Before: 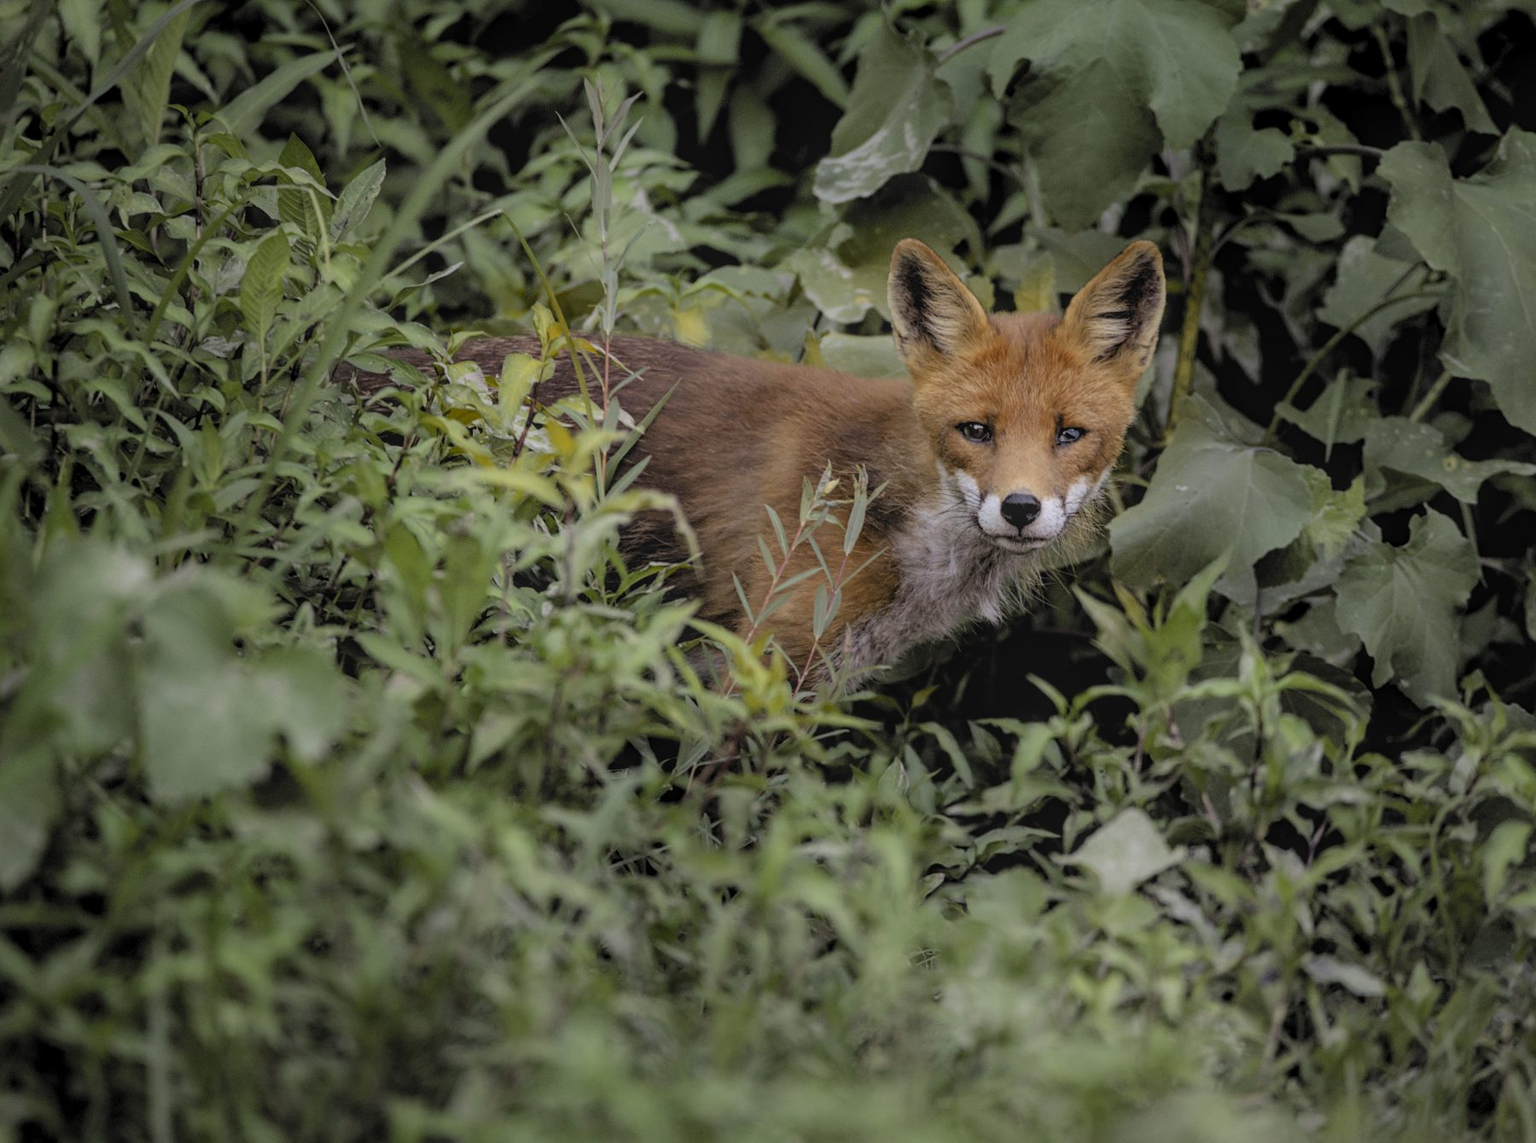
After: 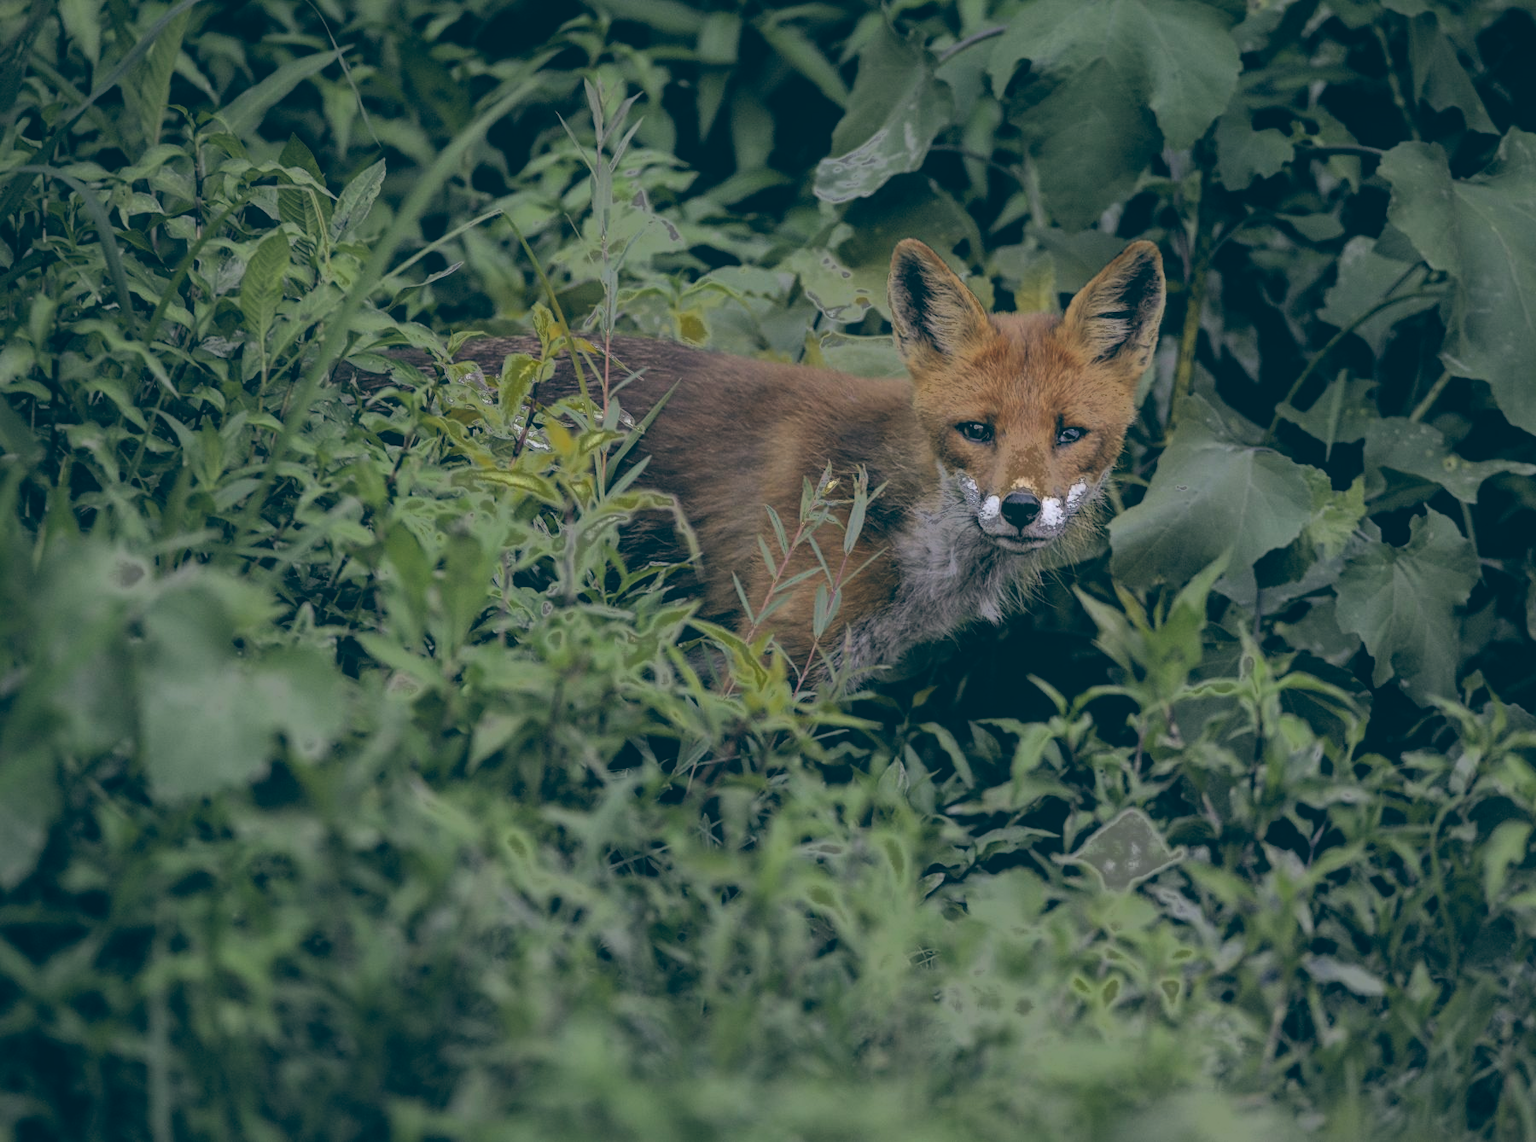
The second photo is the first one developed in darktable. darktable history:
color balance: lift [1.016, 0.983, 1, 1.017], gamma [0.958, 1, 1, 1], gain [0.981, 1.007, 0.993, 1.002], input saturation 118.26%, contrast 13.43%, contrast fulcrum 21.62%, output saturation 82.76%
fill light: exposure -0.73 EV, center 0.69, width 2.2
